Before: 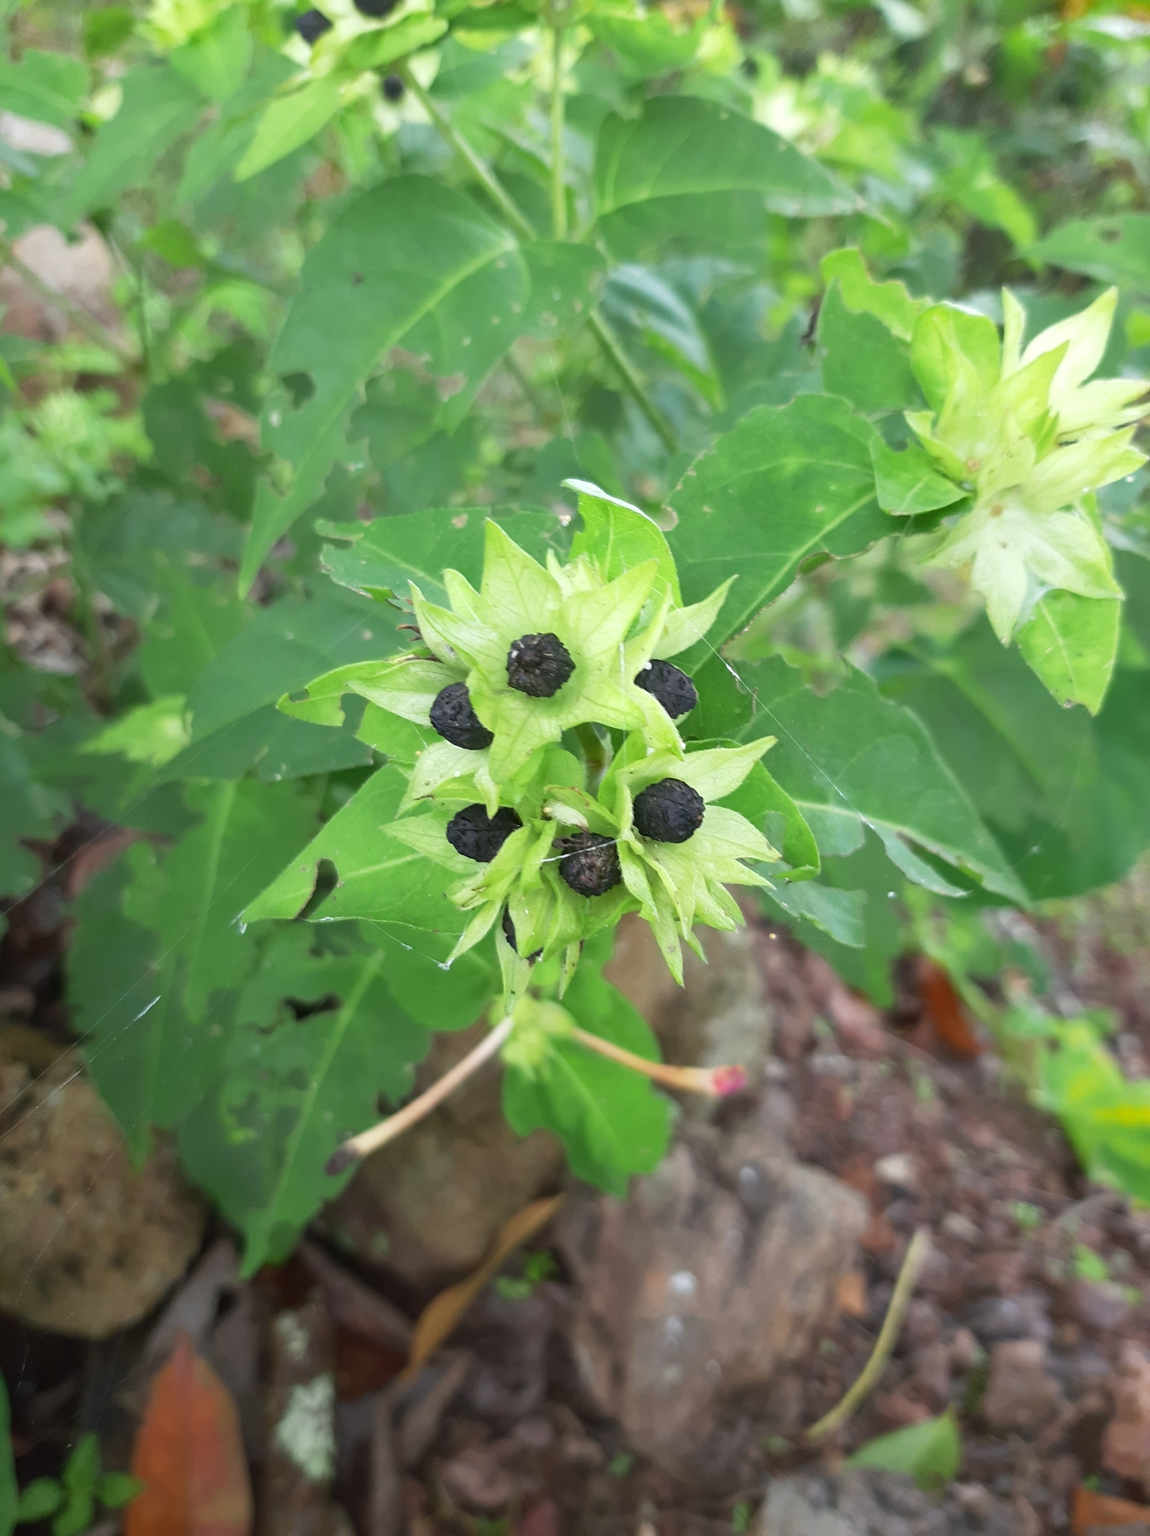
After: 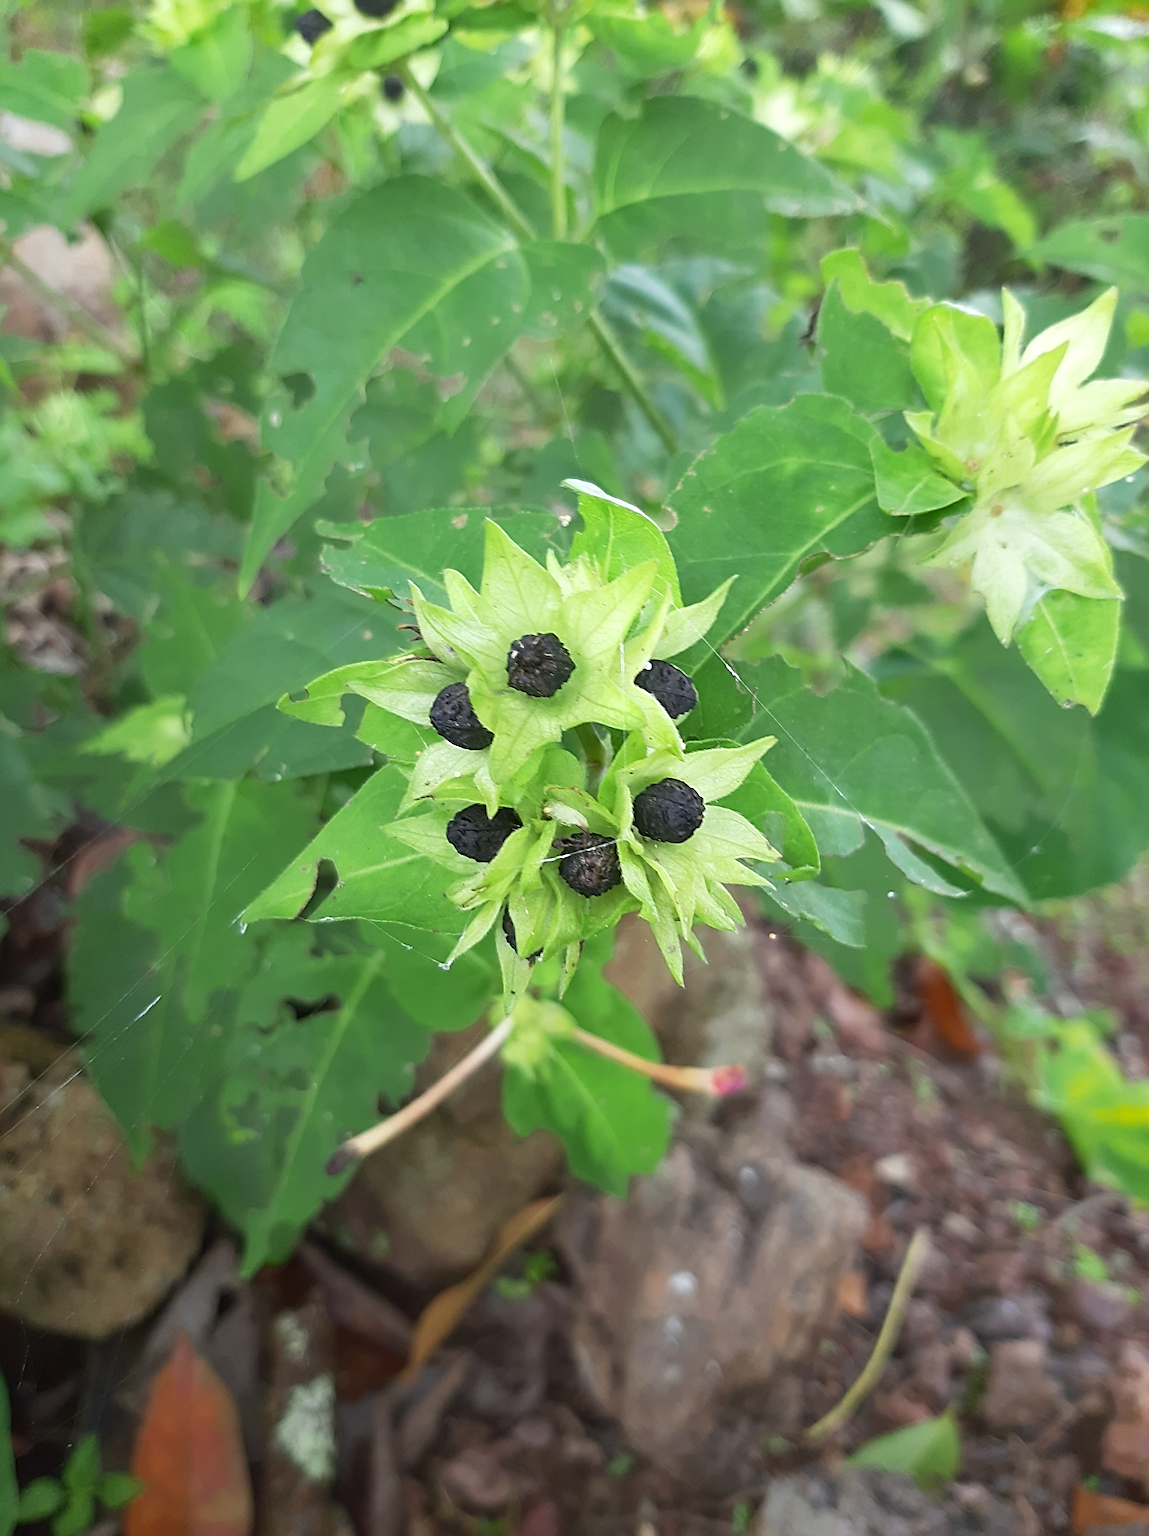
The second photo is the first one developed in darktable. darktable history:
sharpen: amount 0.745
